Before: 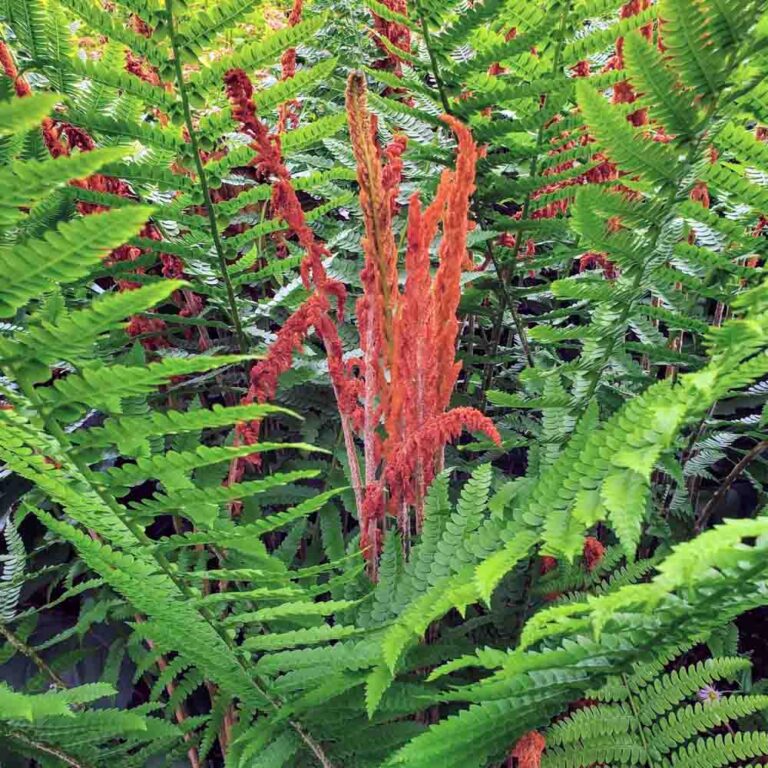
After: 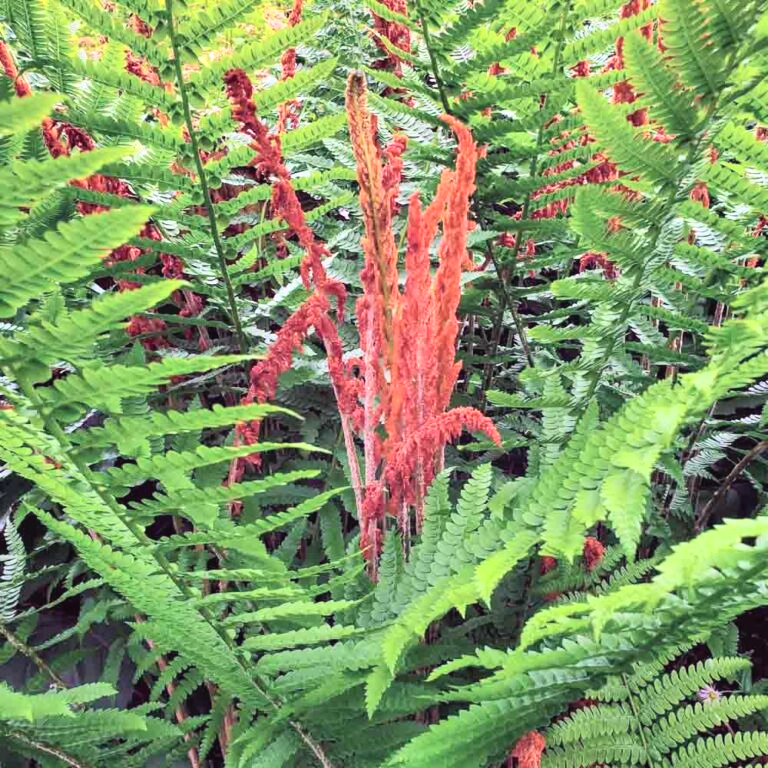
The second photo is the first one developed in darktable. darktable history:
tone curve: curves: ch0 [(0.003, 0.029) (0.188, 0.252) (0.46, 0.56) (0.608, 0.748) (0.871, 0.955) (1, 1)]; ch1 [(0, 0) (0.35, 0.356) (0.45, 0.453) (0.508, 0.515) (0.618, 0.634) (1, 1)]; ch2 [(0, 0) (0.456, 0.469) (0.5, 0.5) (0.634, 0.625) (1, 1)], color space Lab, independent channels, preserve colors none
